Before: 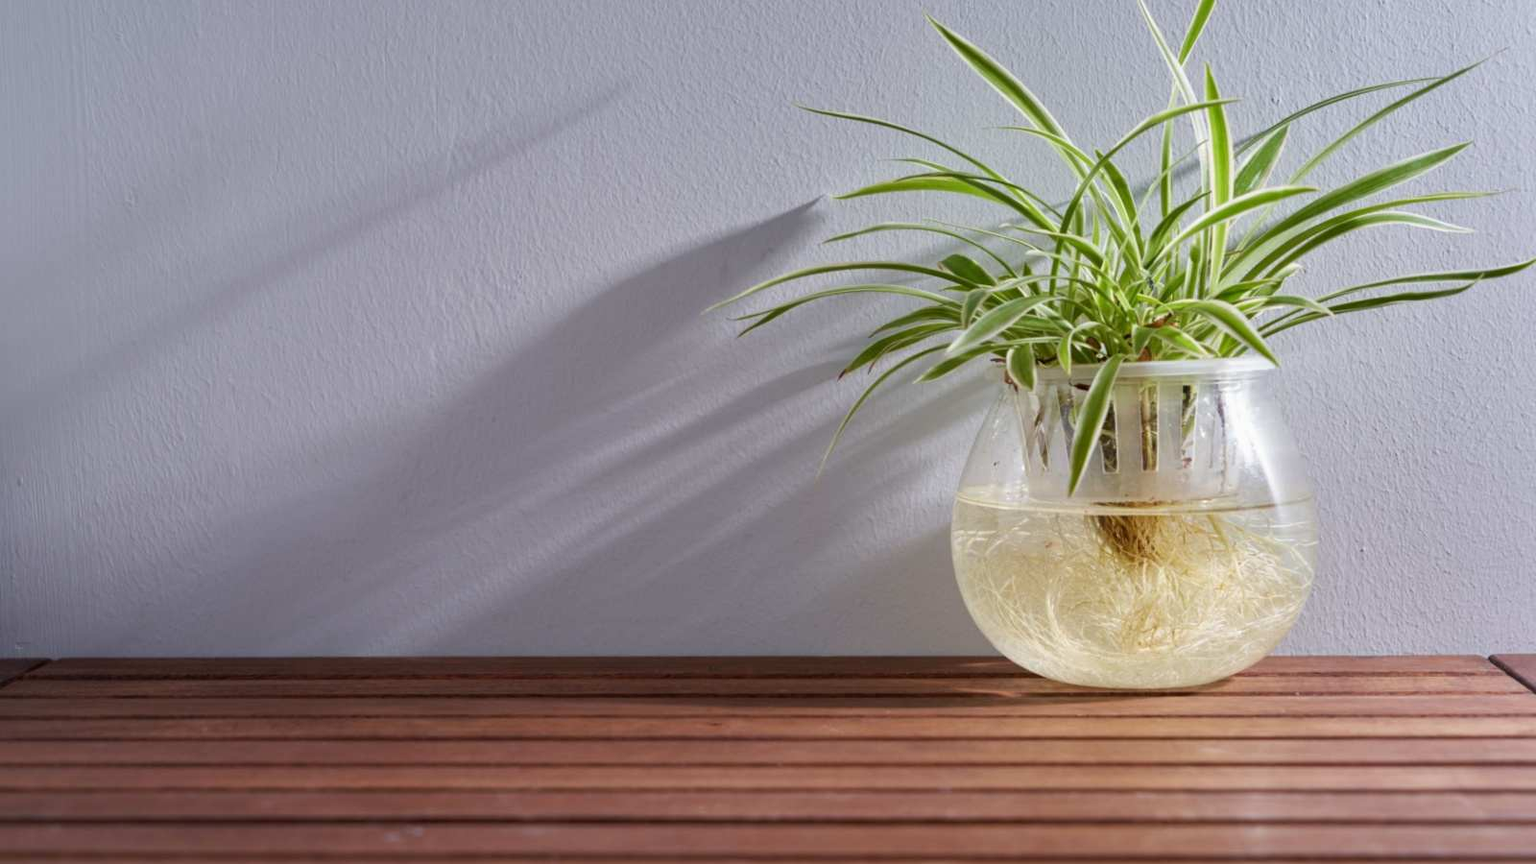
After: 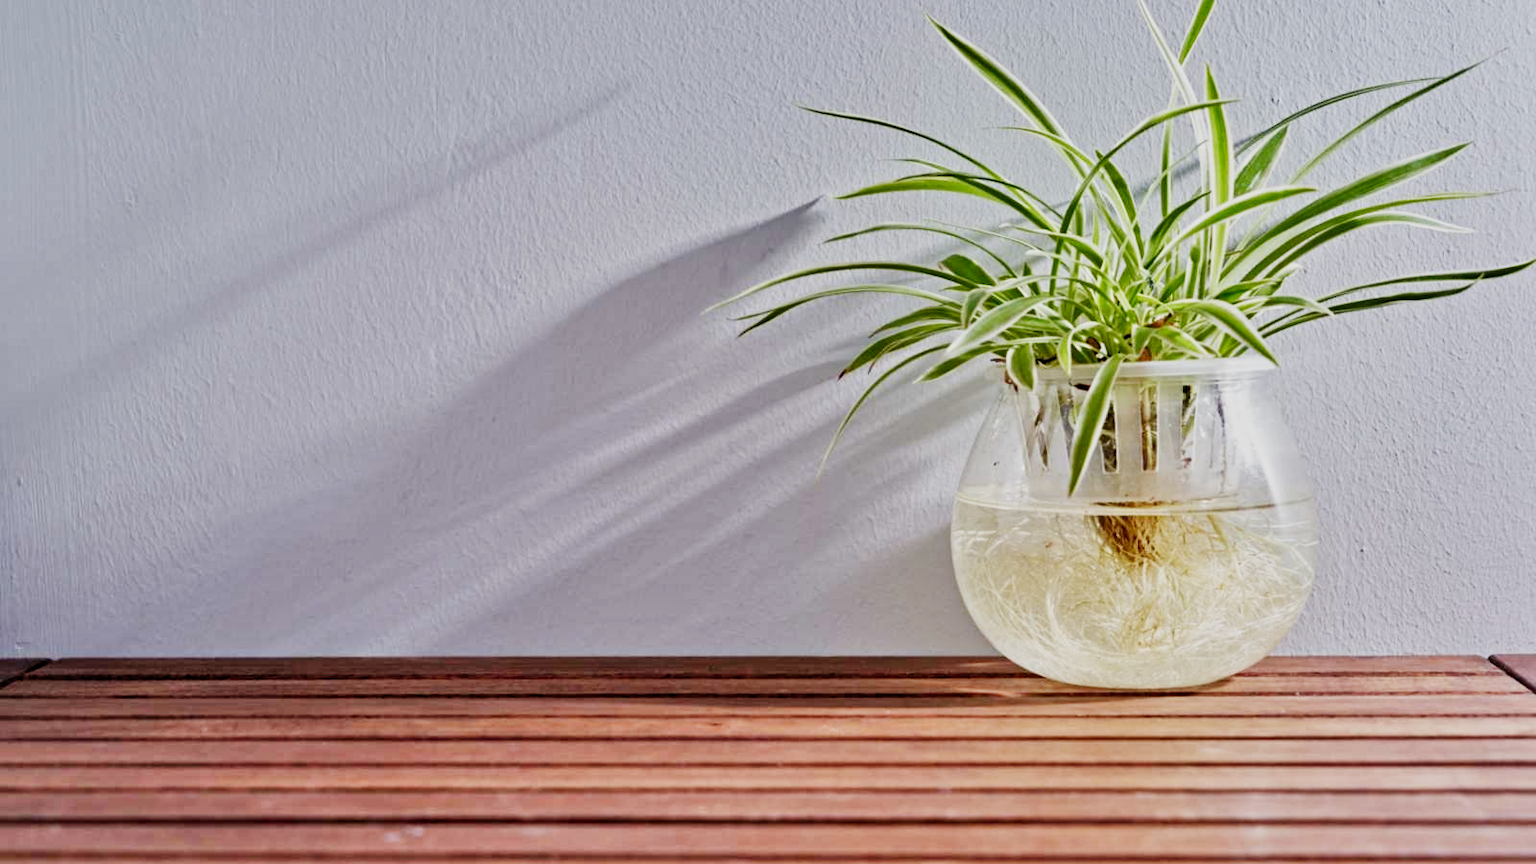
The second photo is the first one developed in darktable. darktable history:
tone equalizer: -7 EV 0.15 EV, -6 EV 0.6 EV, -5 EV 1.15 EV, -4 EV 1.33 EV, -3 EV 1.15 EV, -2 EV 0.6 EV, -1 EV 0.15 EV, mask exposure compensation -0.5 EV
sigmoid: contrast 1.6, skew -0.2, preserve hue 0%, red attenuation 0.1, red rotation 0.035, green attenuation 0.1, green rotation -0.017, blue attenuation 0.15, blue rotation -0.052, base primaries Rec2020
contrast equalizer: y [[0.5, 0.501, 0.525, 0.597, 0.58, 0.514], [0.5 ×6], [0.5 ×6], [0 ×6], [0 ×6]]
